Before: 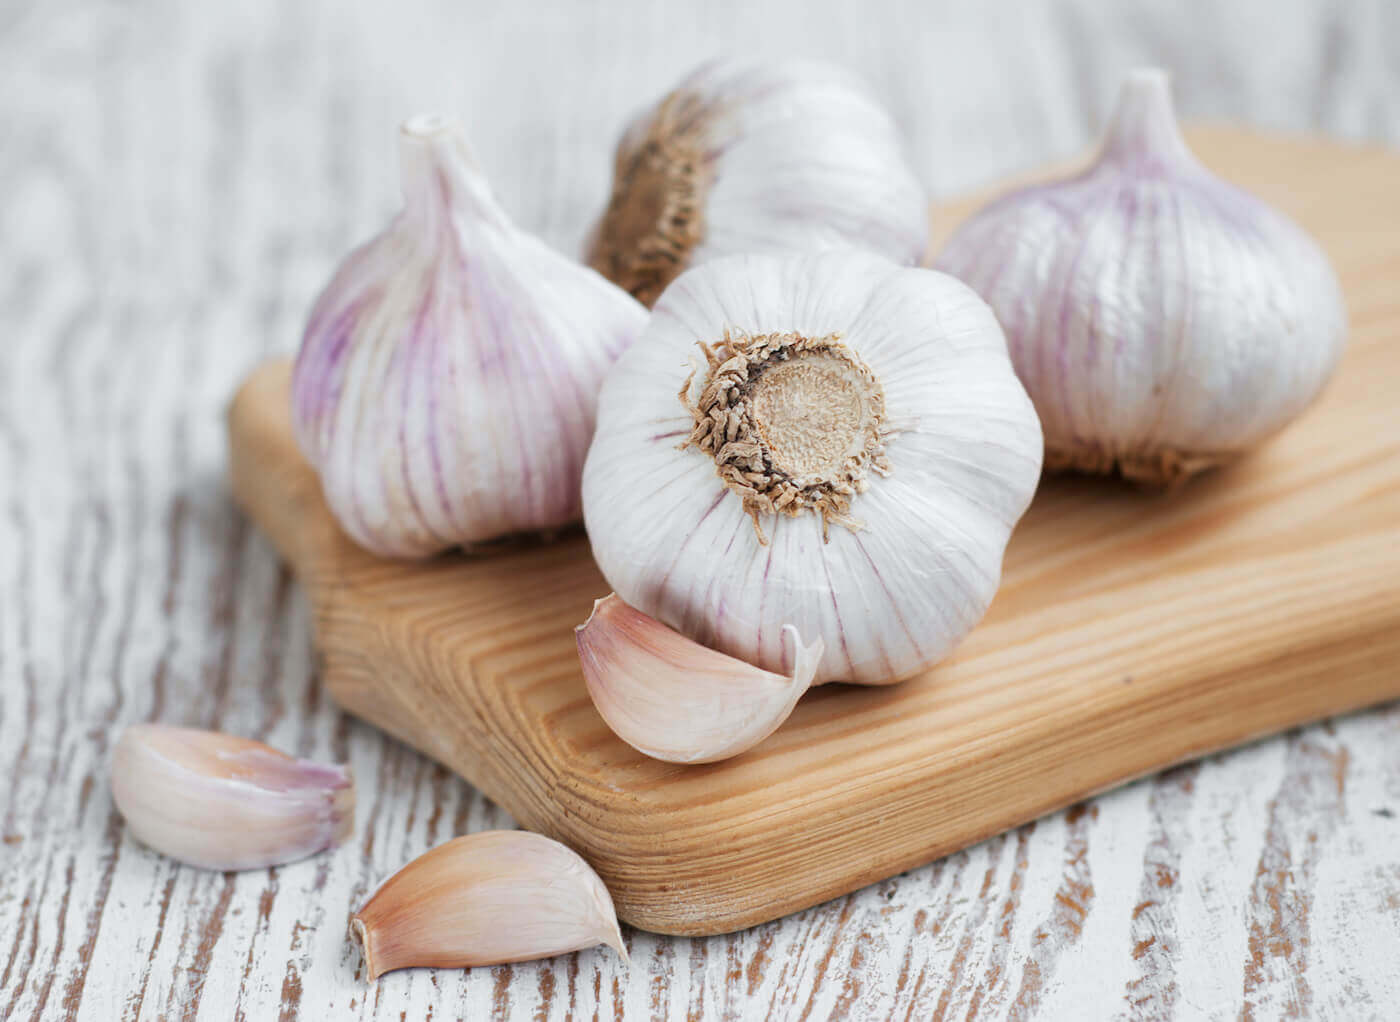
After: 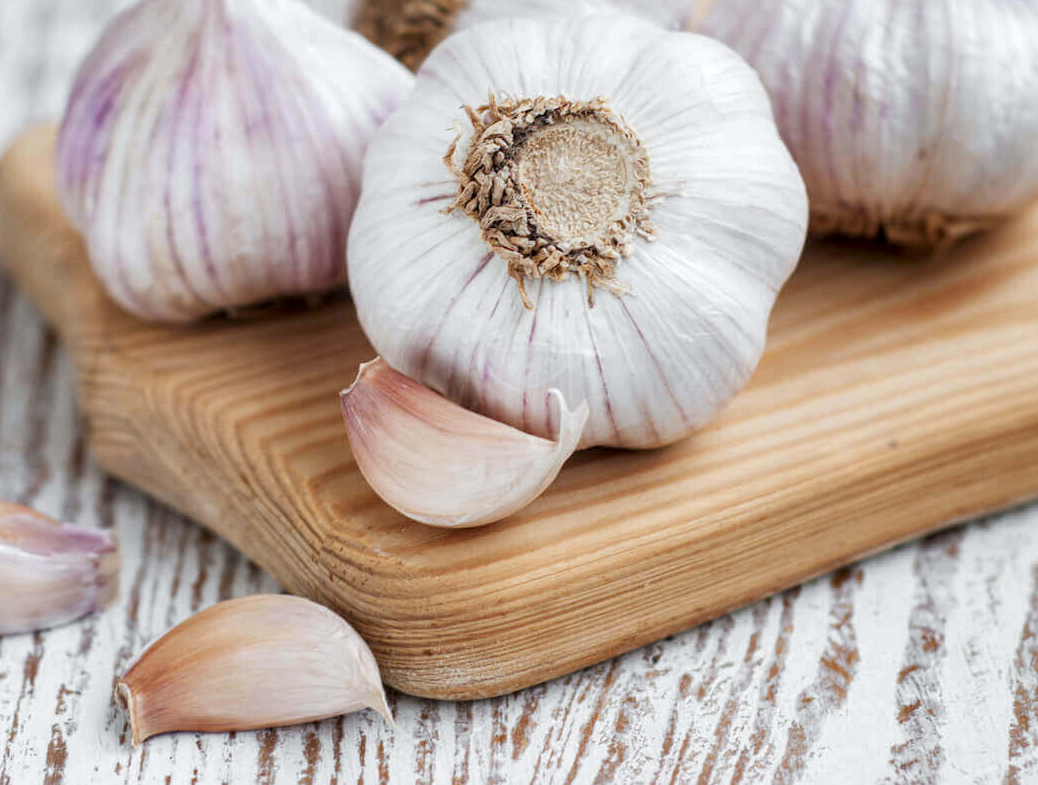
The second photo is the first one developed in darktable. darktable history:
crop: left 16.837%, top 23.18%, right 8.951%
local contrast: detail 130%
